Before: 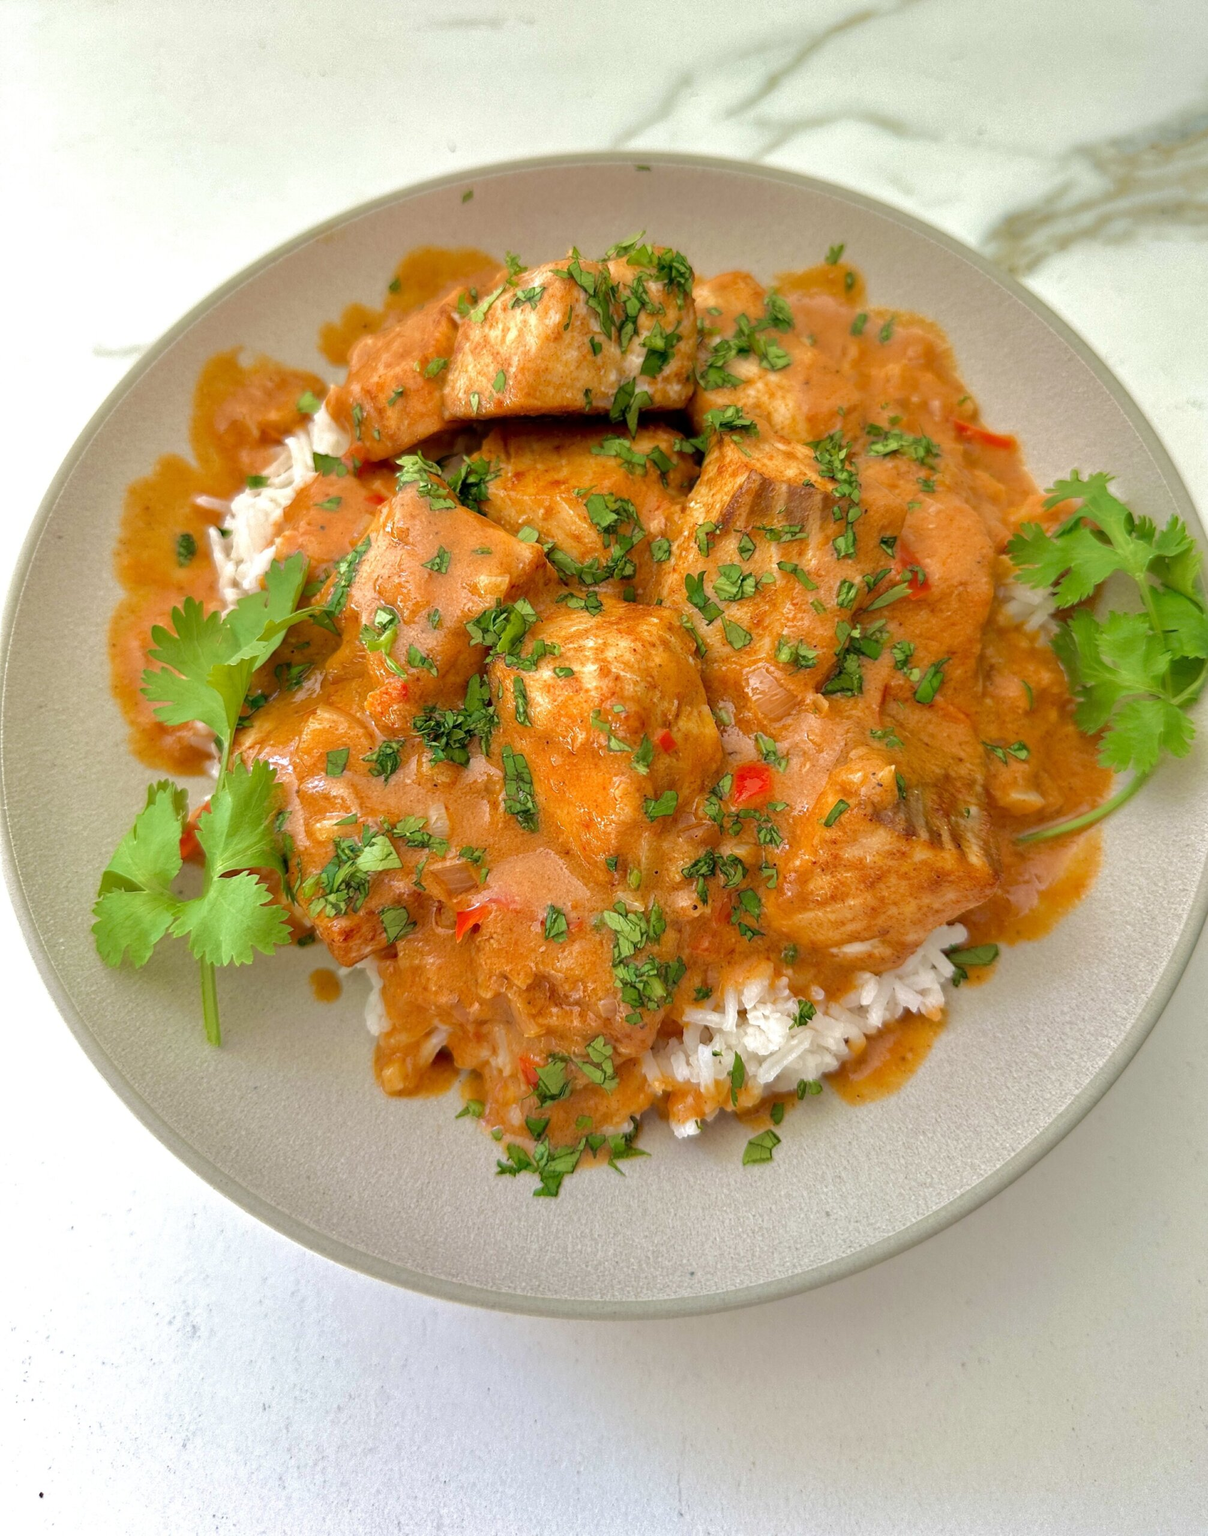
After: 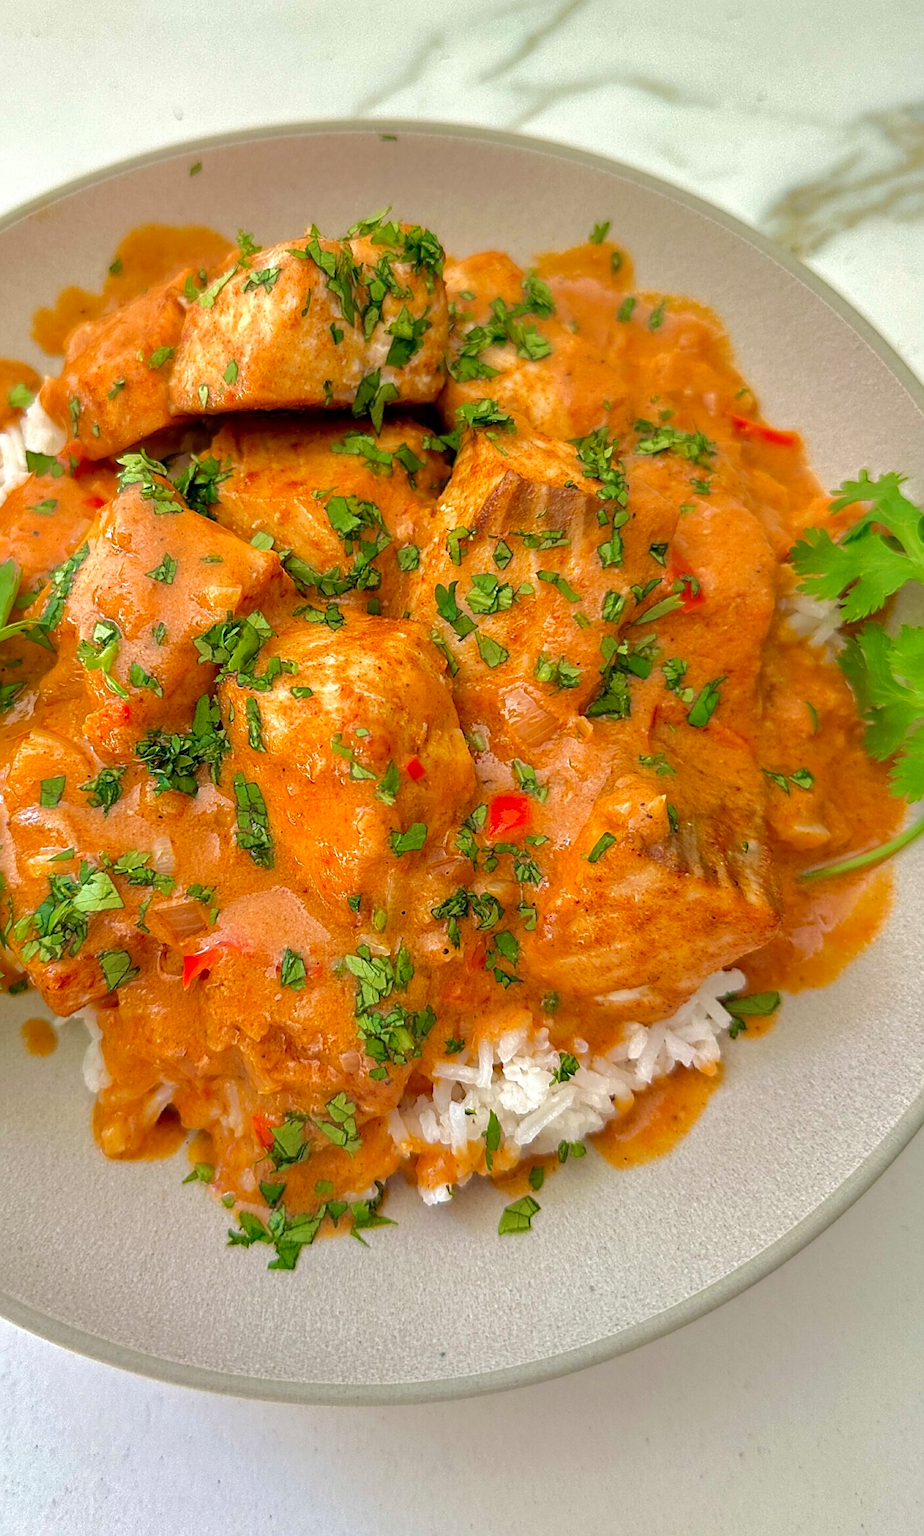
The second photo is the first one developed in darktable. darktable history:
crop and rotate: left 24.034%, top 2.838%, right 6.406%, bottom 6.299%
sharpen: on, module defaults
